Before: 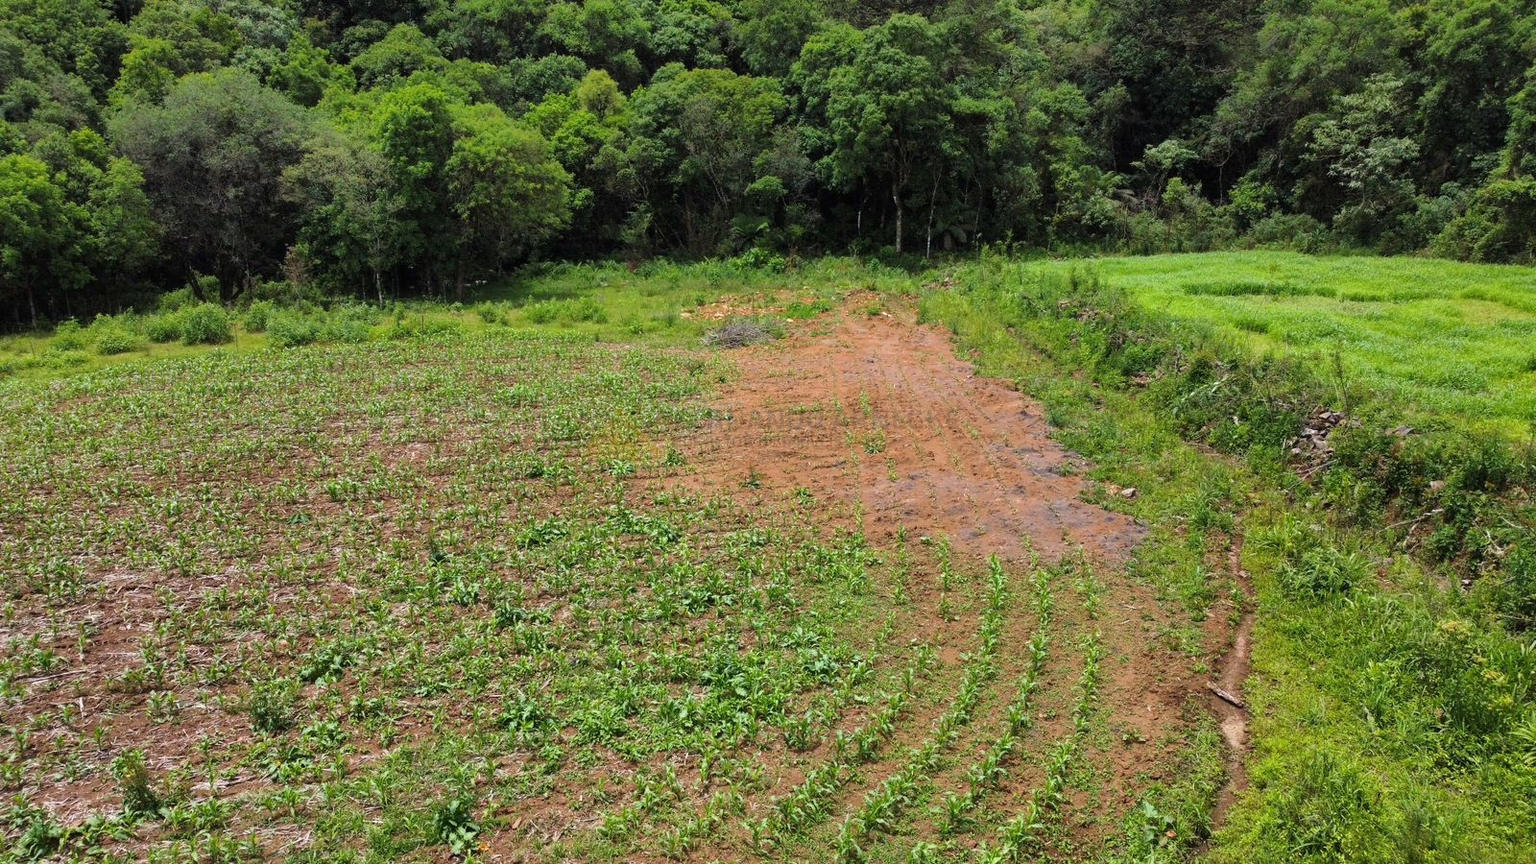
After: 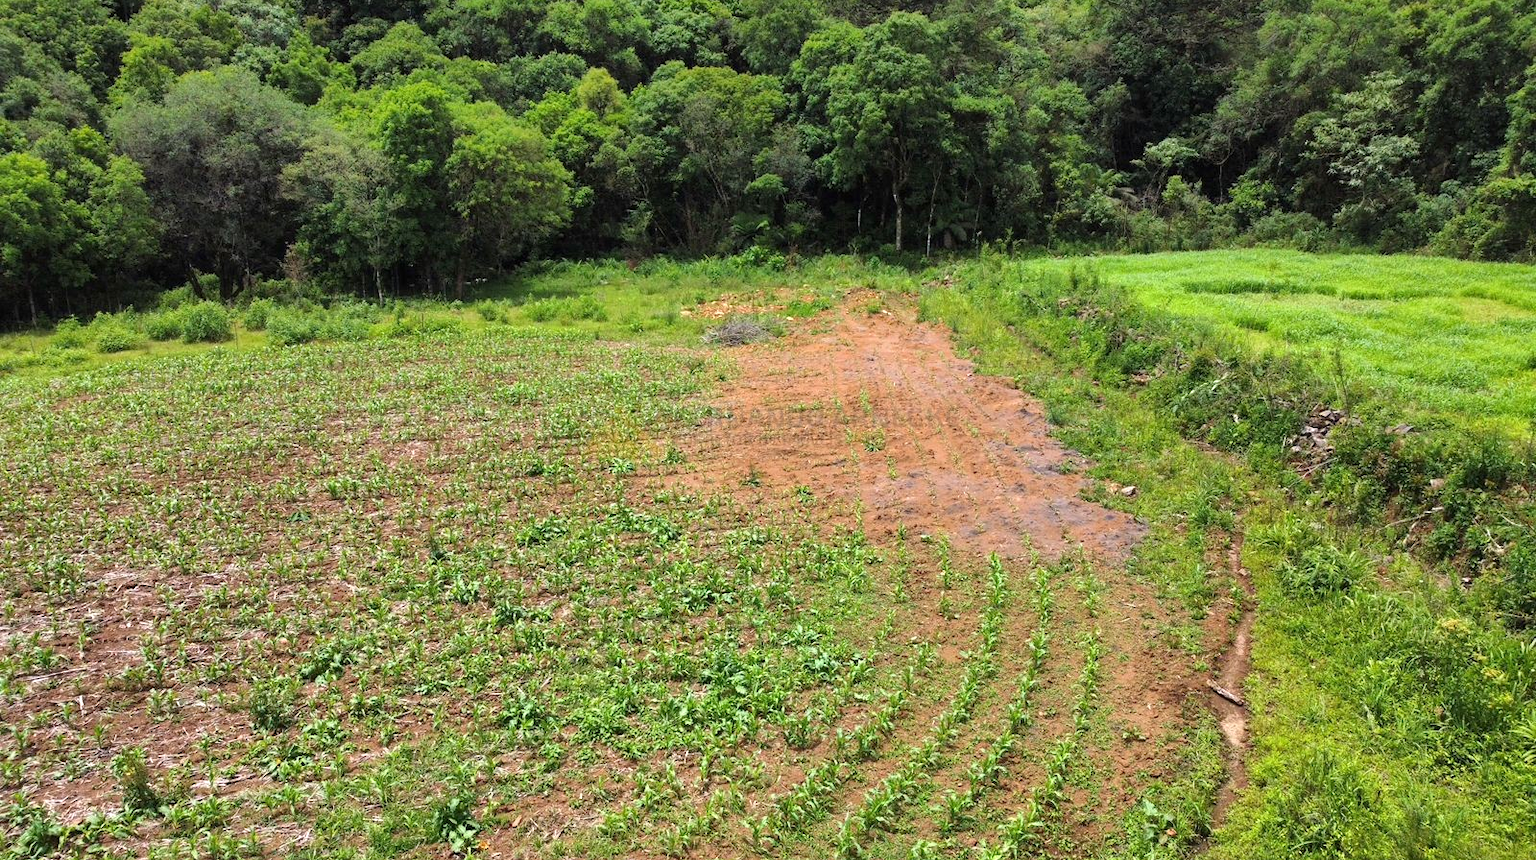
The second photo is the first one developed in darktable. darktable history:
crop: top 0.23%, bottom 0.133%
exposure: exposure 0.43 EV, compensate highlight preservation false
